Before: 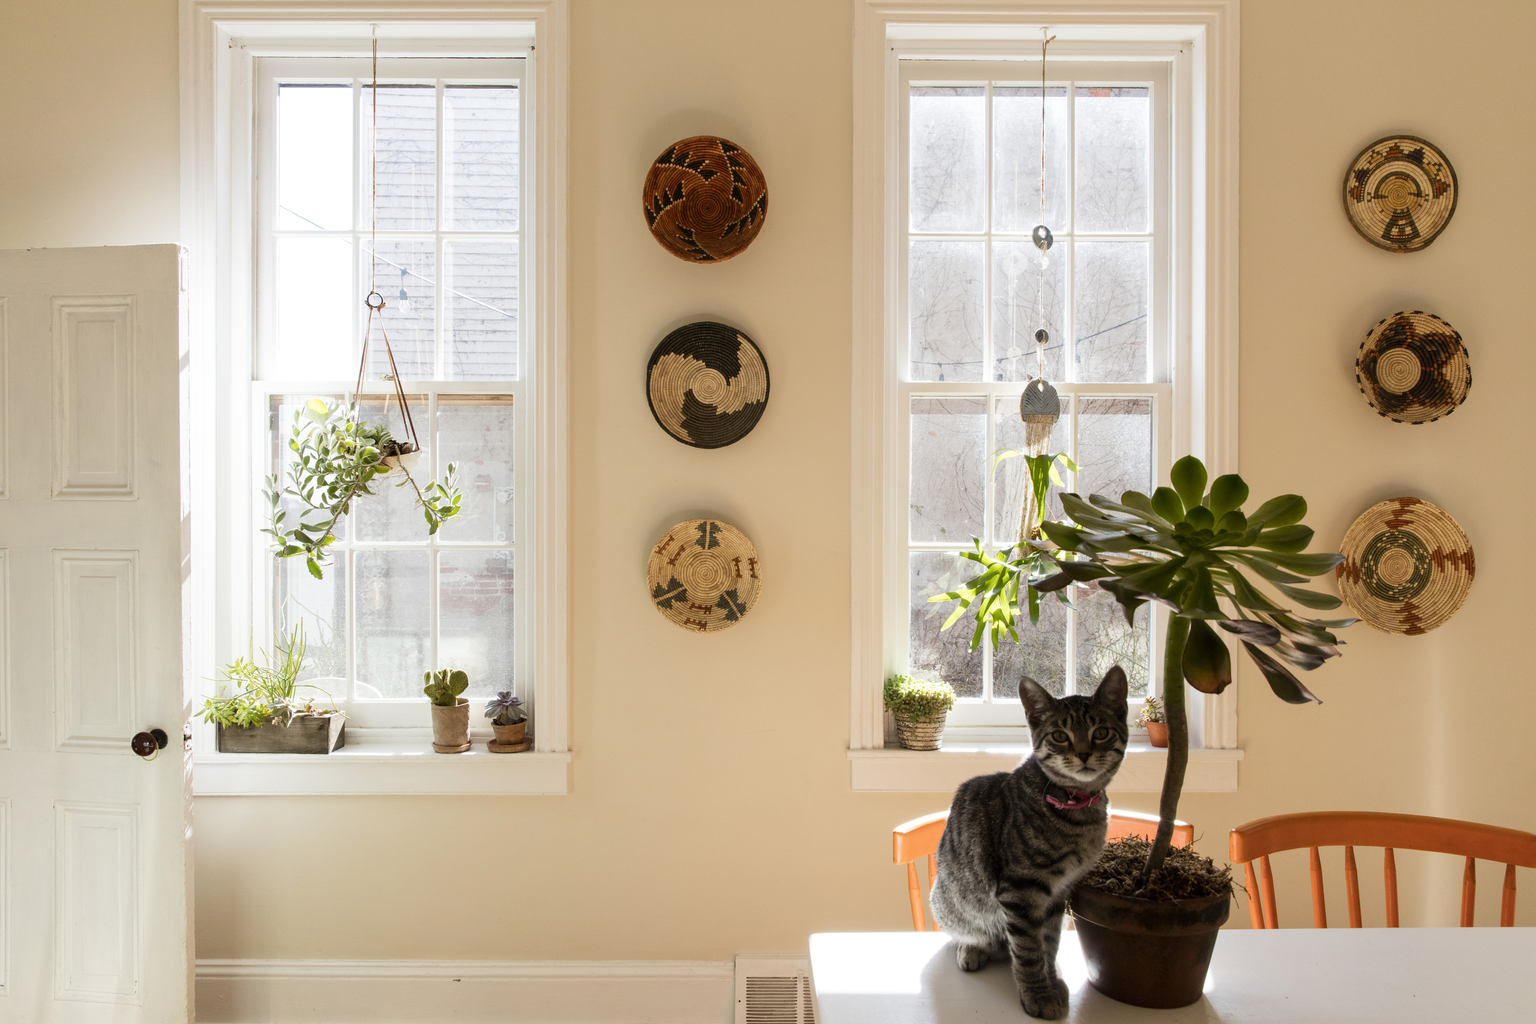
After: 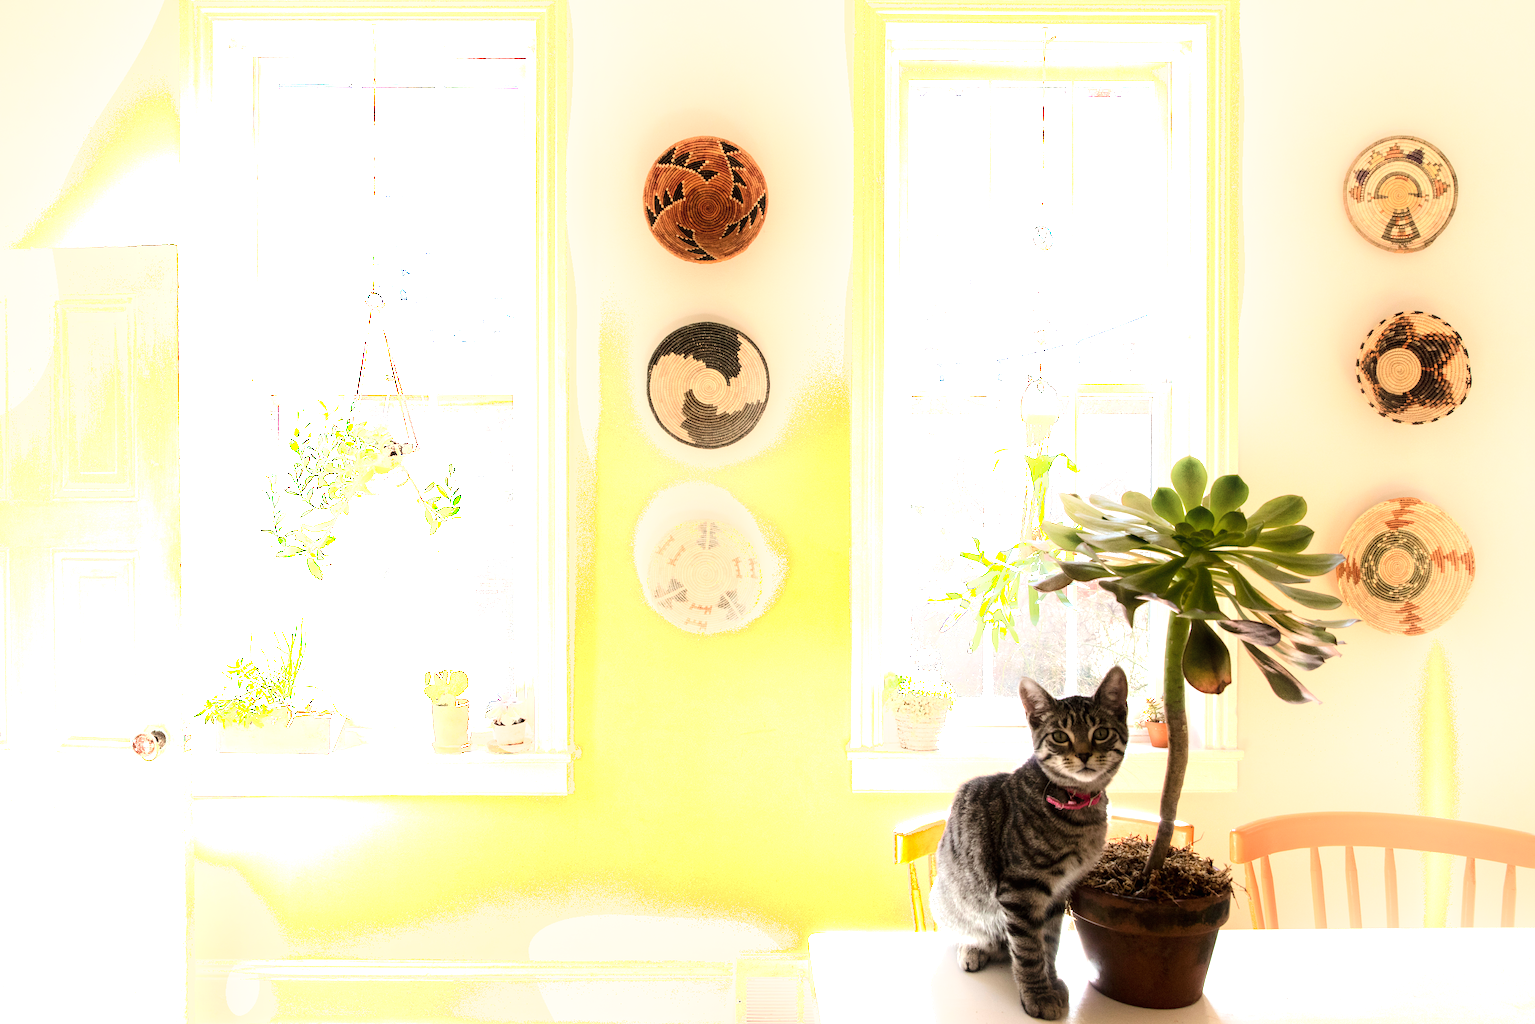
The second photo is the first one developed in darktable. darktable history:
exposure: black level correction 0, exposure 1.107 EV, compensate exposure bias true, compensate highlight preservation false
shadows and highlights: highlights 71.1, highlights color adjustment 49.47%, soften with gaussian
